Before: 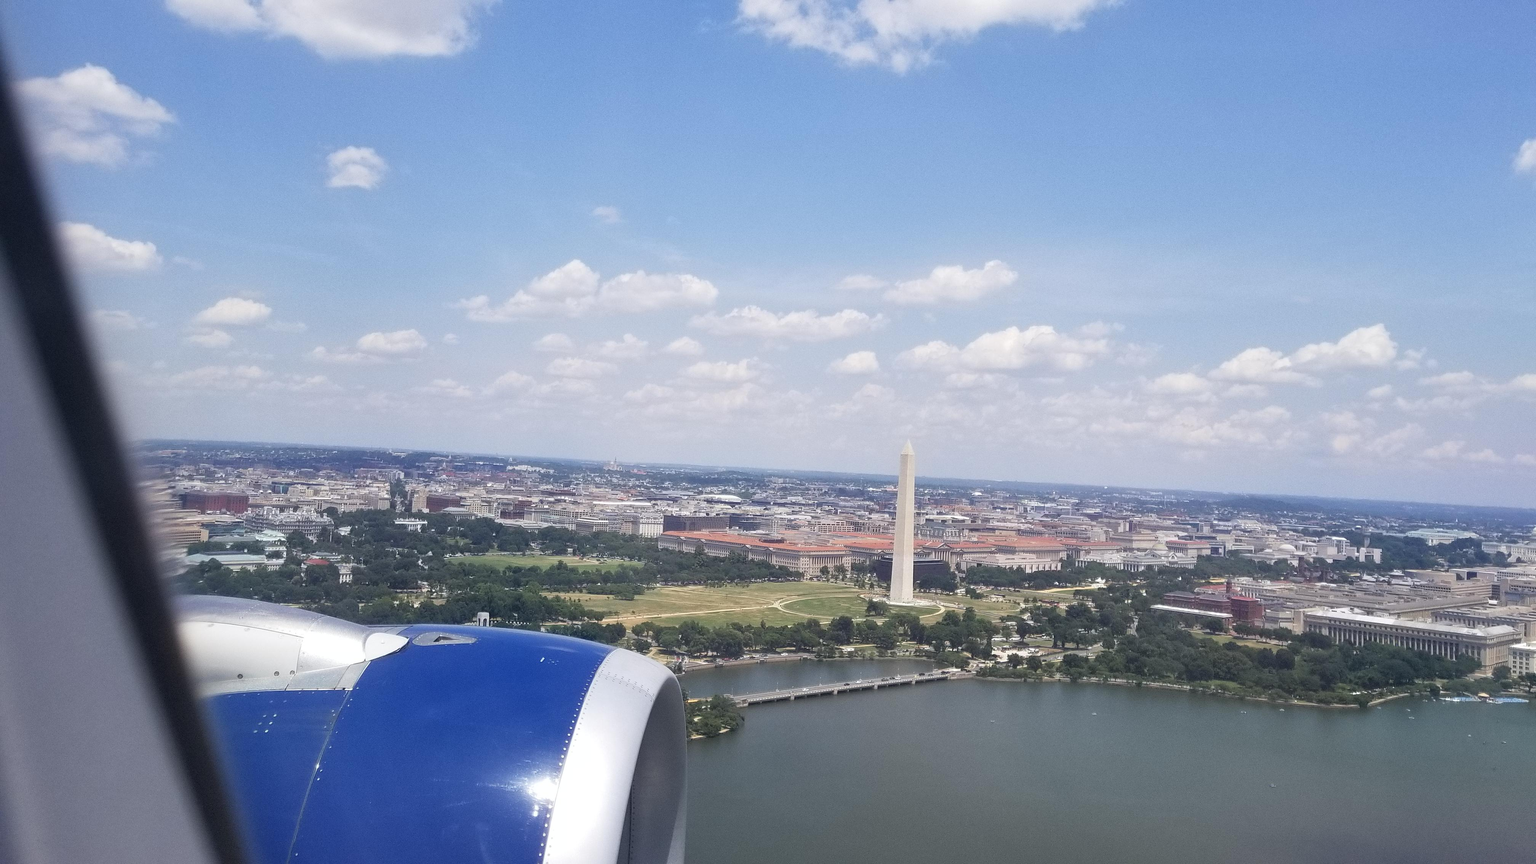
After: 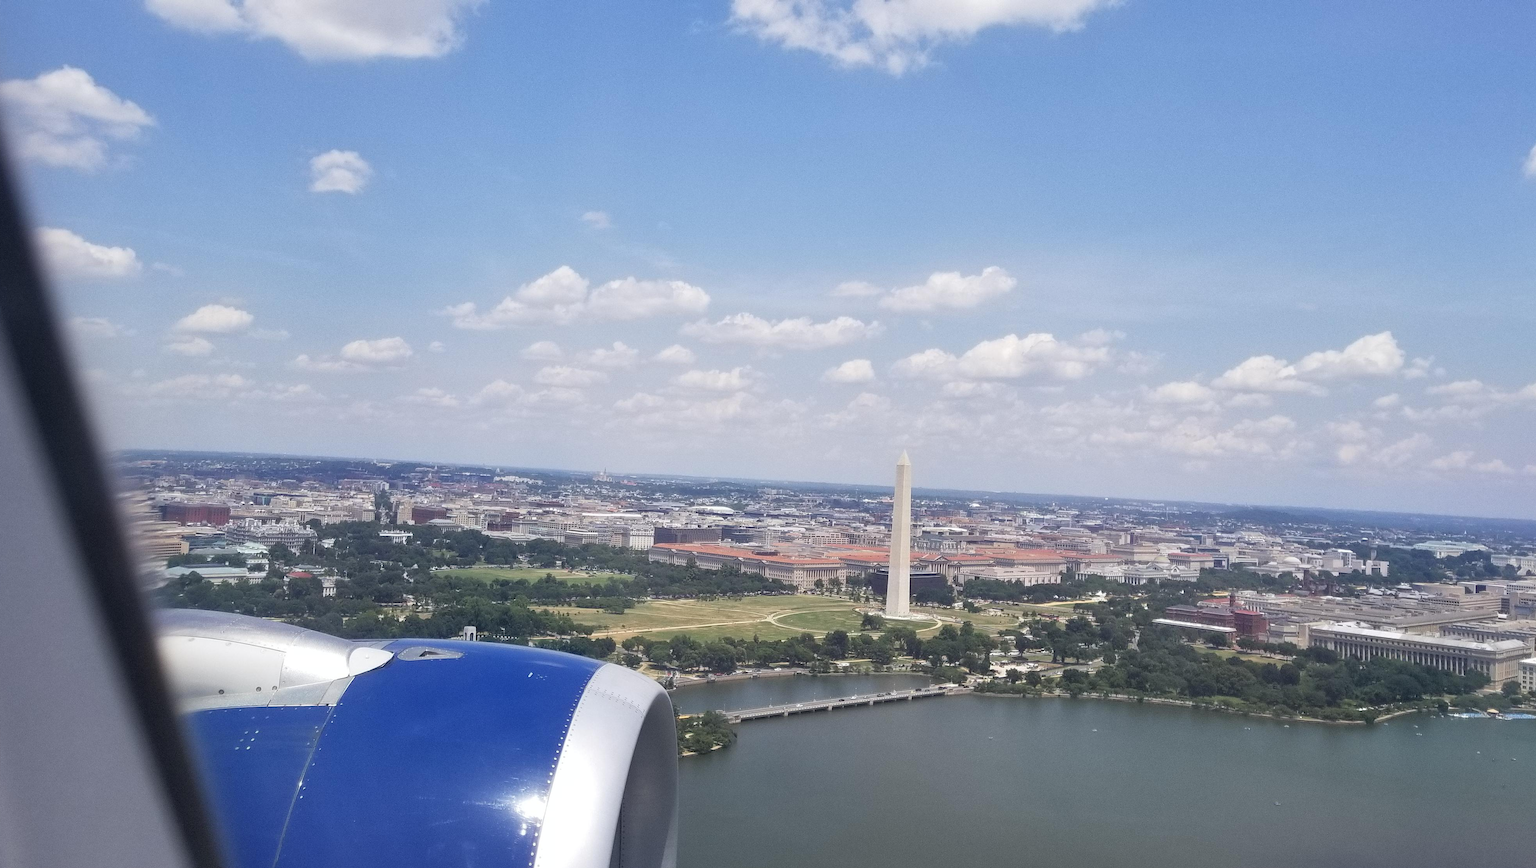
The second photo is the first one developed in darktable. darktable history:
crop and rotate: left 1.572%, right 0.628%, bottom 1.688%
shadows and highlights: shadows 25.66, highlights -24.65
